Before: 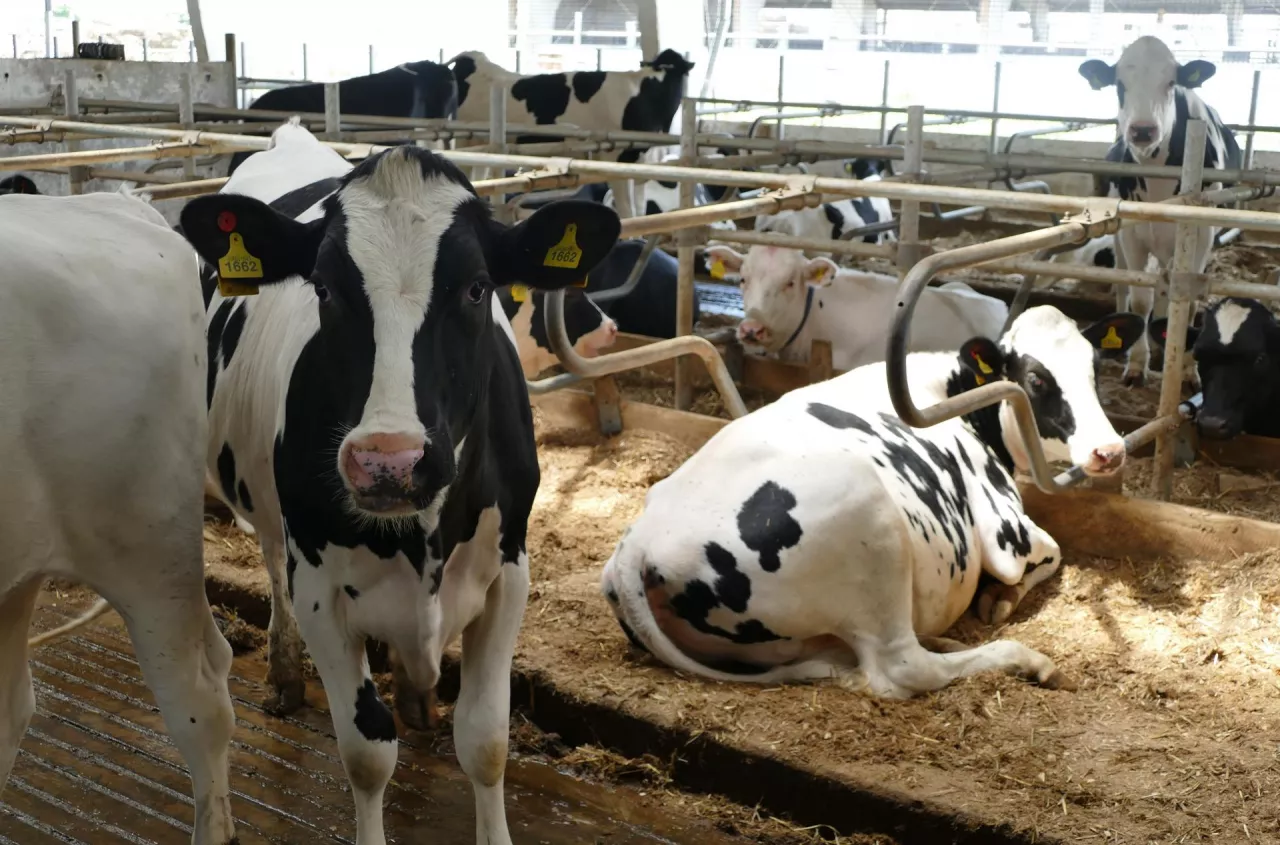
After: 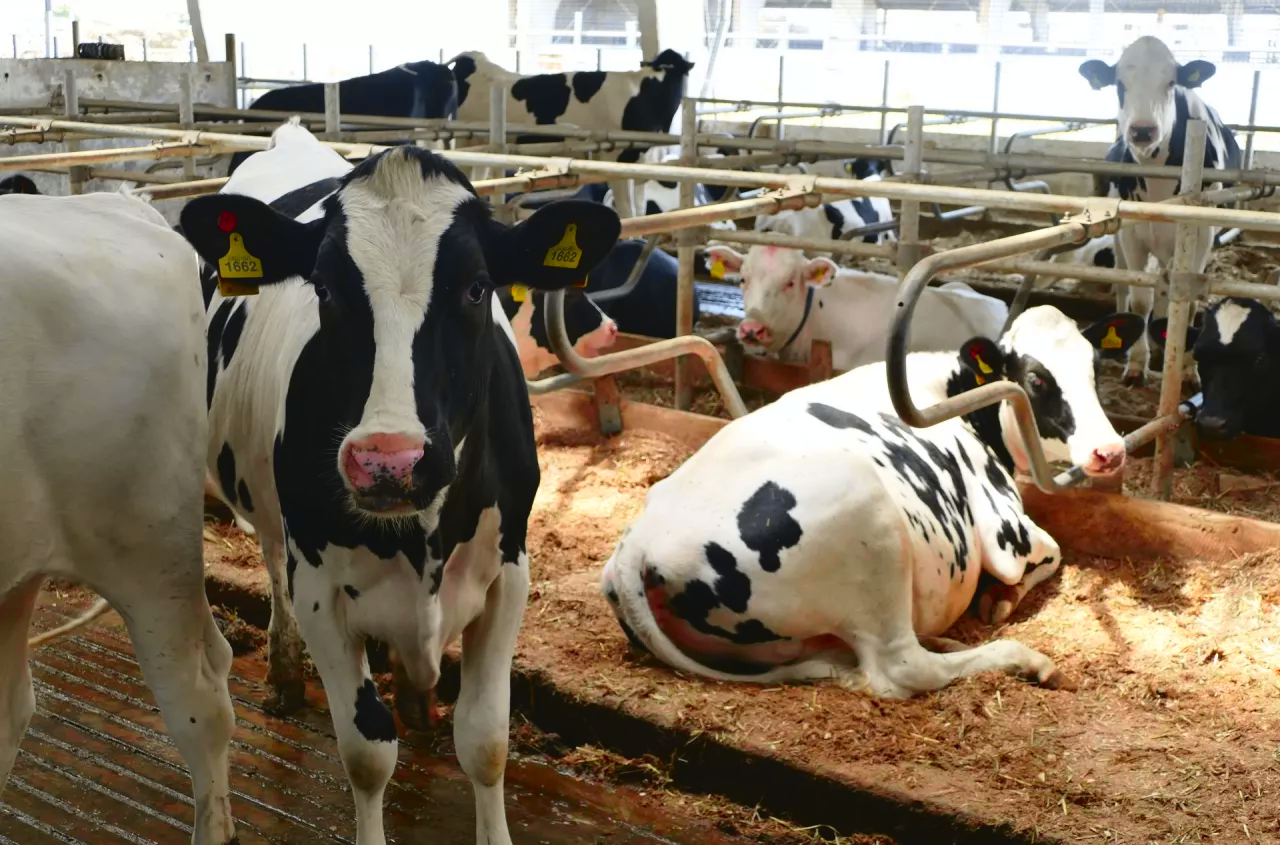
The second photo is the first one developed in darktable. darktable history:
tone curve: curves: ch0 [(0, 0.036) (0.119, 0.115) (0.466, 0.498) (0.715, 0.767) (0.817, 0.865) (1, 0.998)]; ch1 [(0, 0) (0.377, 0.416) (0.44, 0.461) (0.487, 0.49) (0.514, 0.517) (0.536, 0.577) (0.66, 0.724) (1, 1)]; ch2 [(0, 0) (0.38, 0.405) (0.463, 0.443) (0.492, 0.486) (0.526, 0.541) (0.578, 0.598) (0.653, 0.698) (1, 1)], color space Lab, independent channels, preserve colors none
